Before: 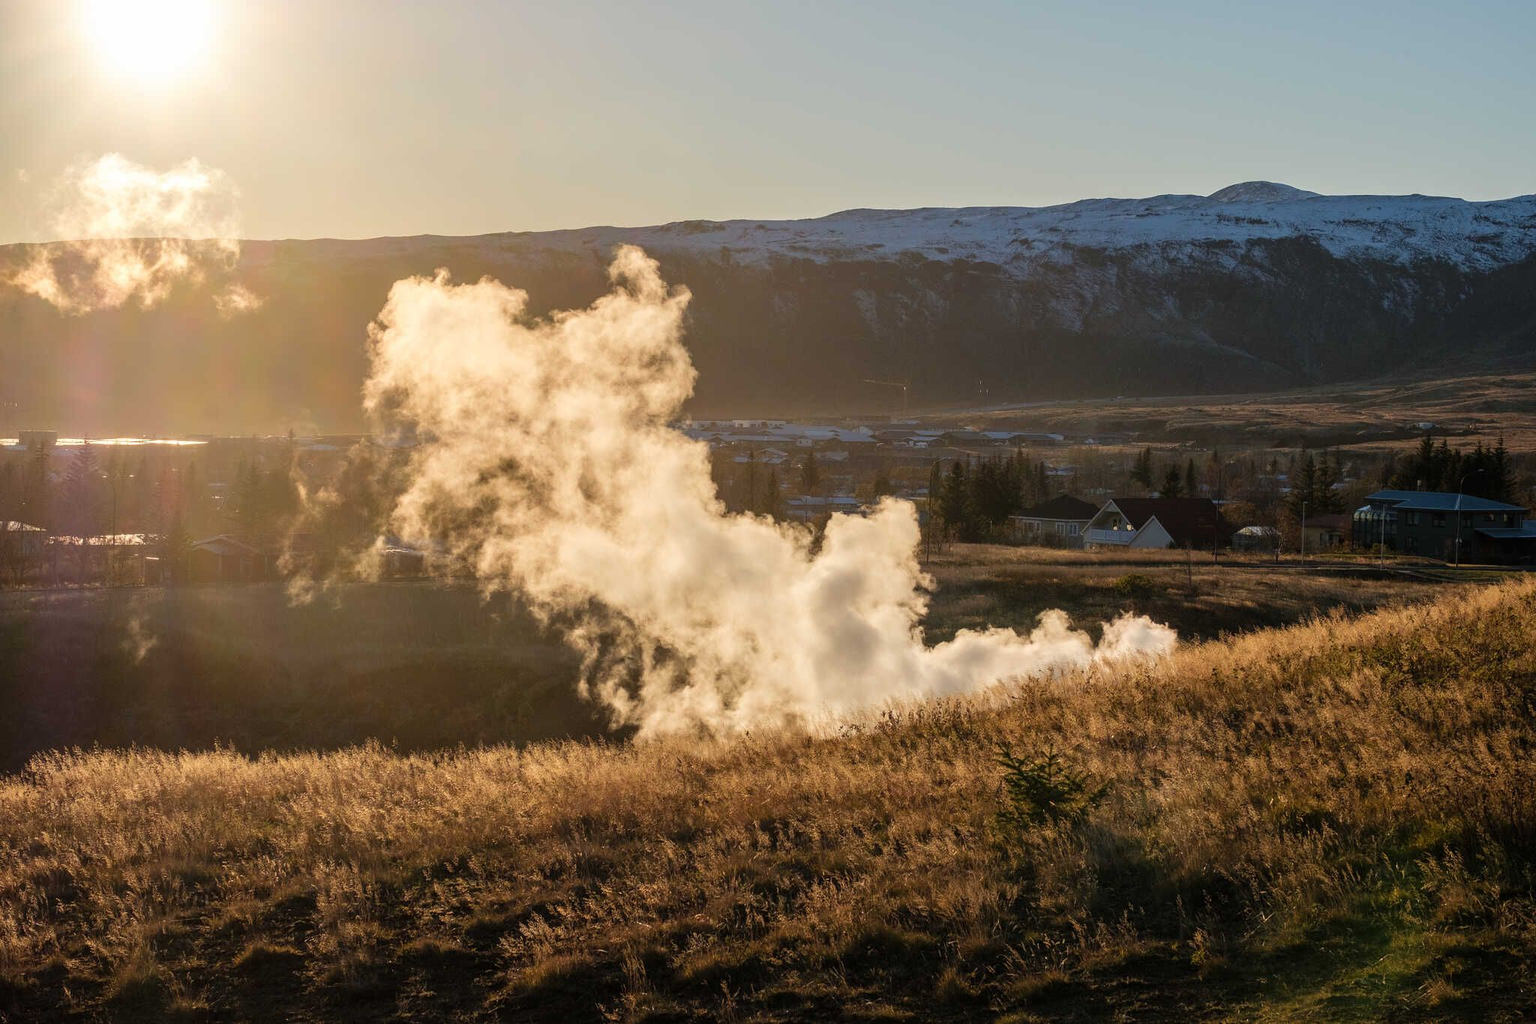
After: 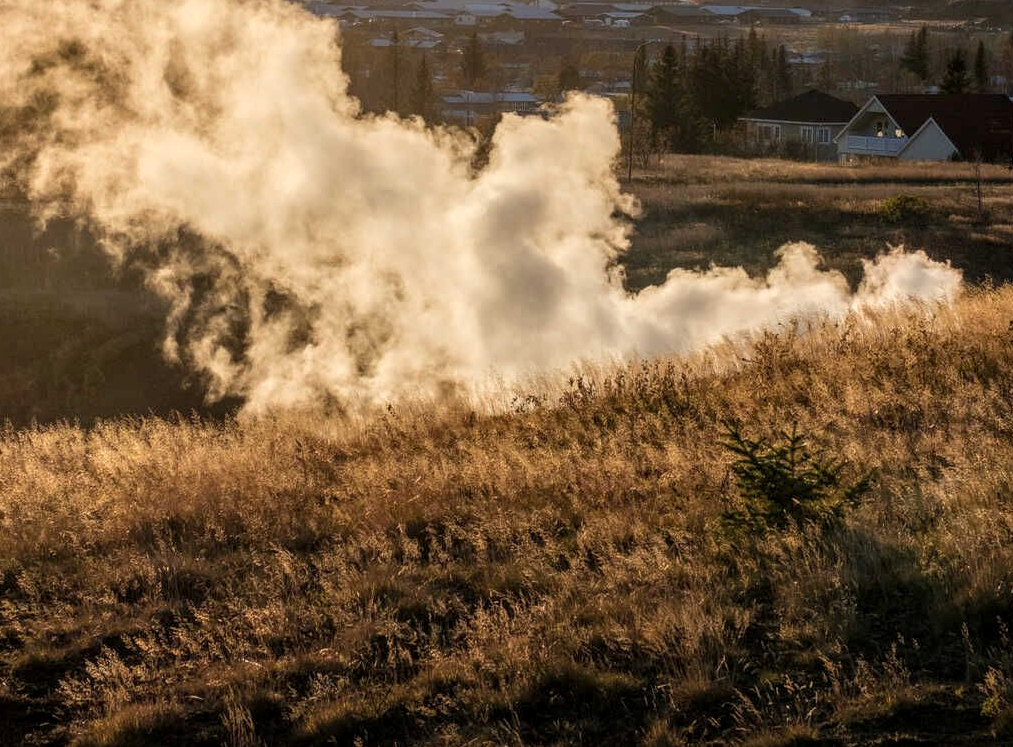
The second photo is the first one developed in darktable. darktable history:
local contrast: on, module defaults
crop: left 29.672%, top 41.786%, right 20.851%, bottom 3.487%
